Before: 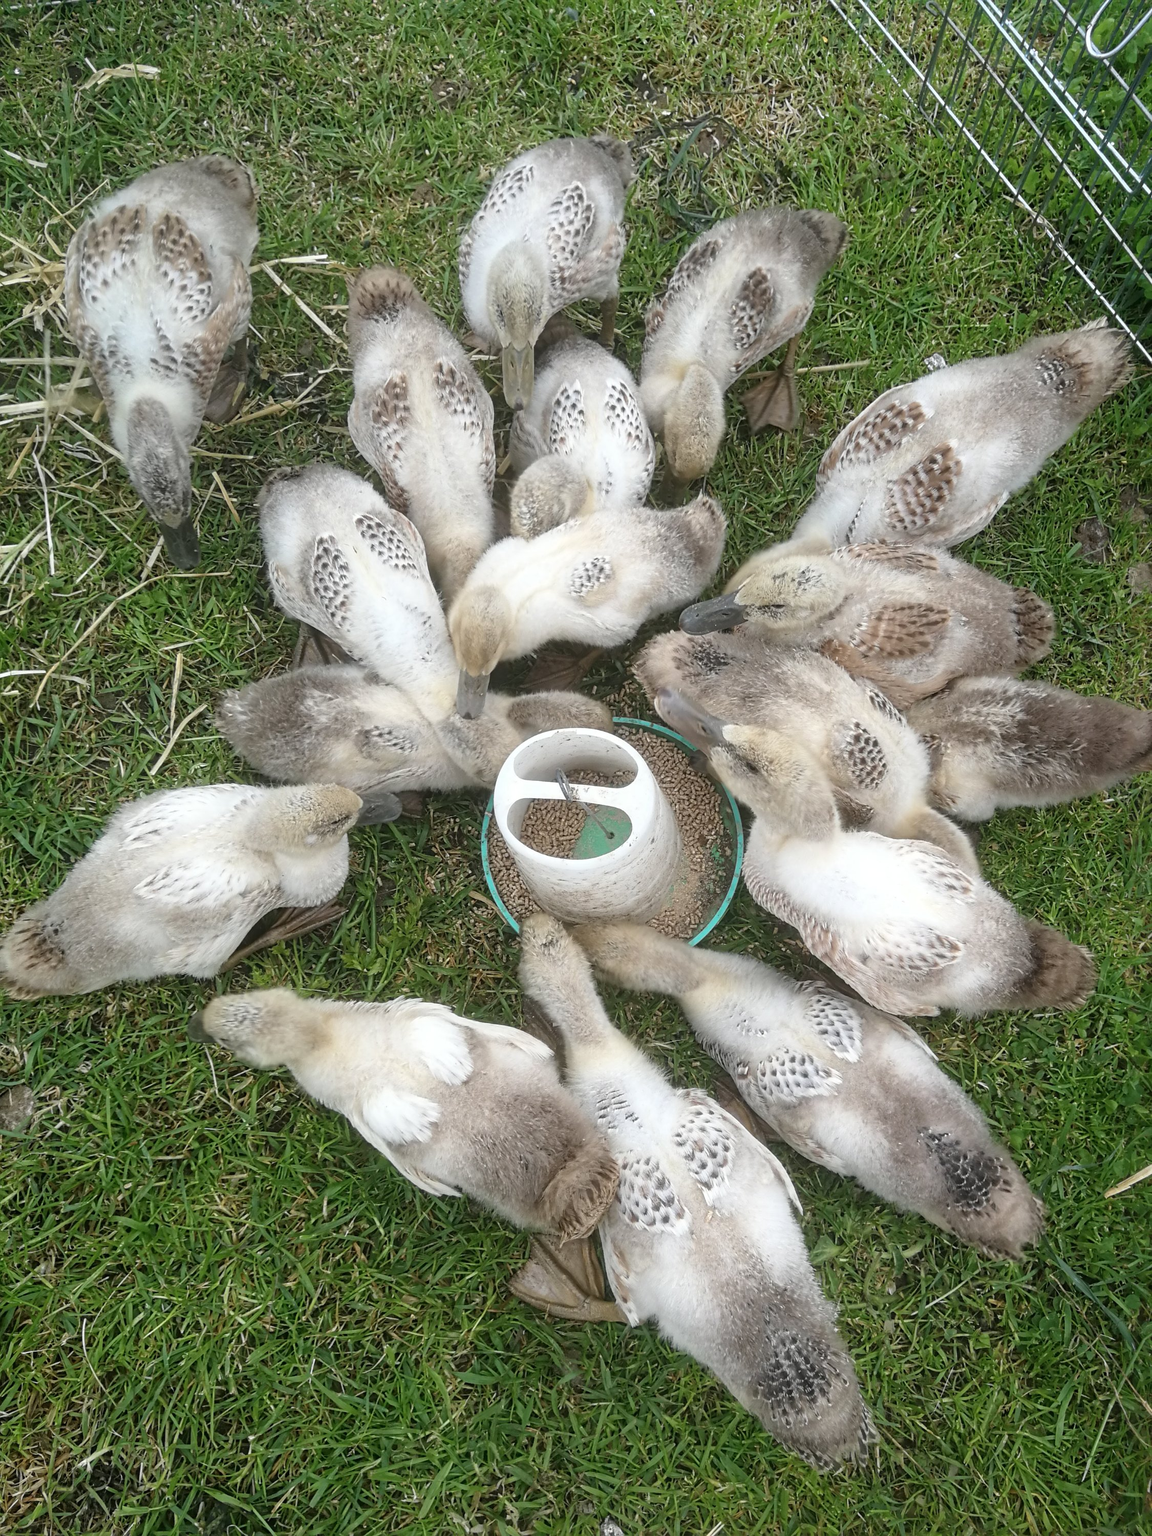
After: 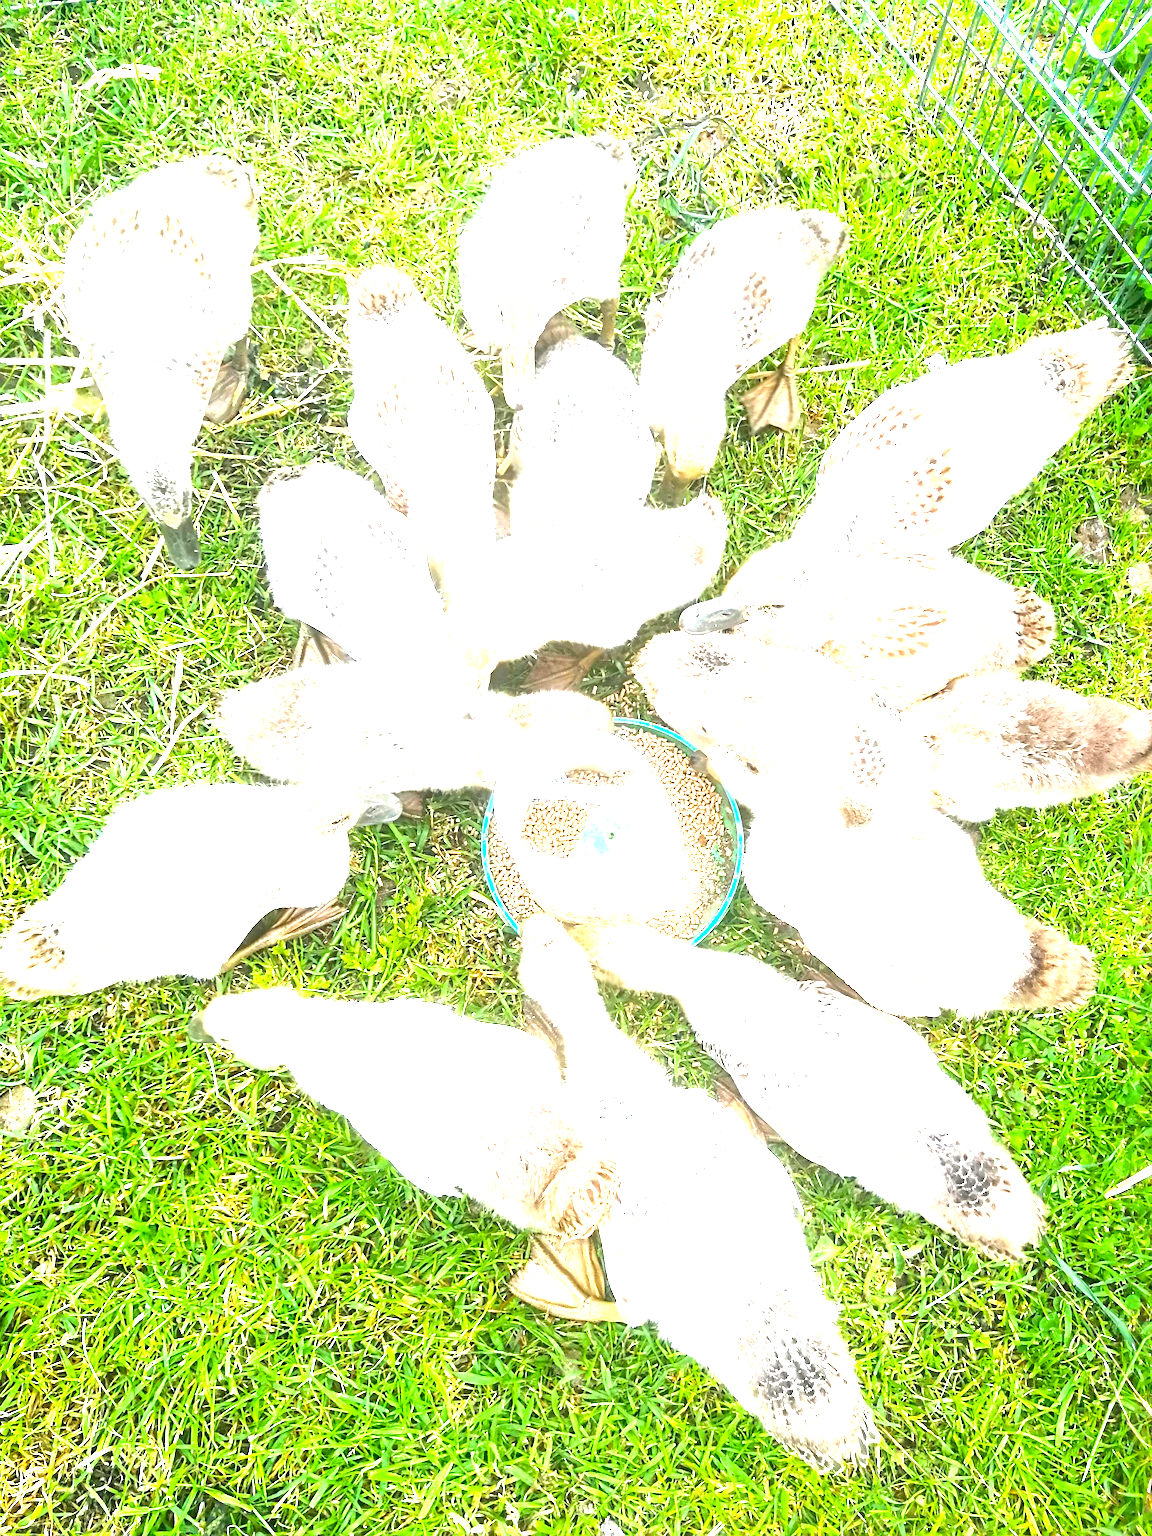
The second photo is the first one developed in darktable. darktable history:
levels: levels [0, 0.352, 0.703]
exposure: black level correction 0, exposure 1.741 EV, compensate exposure bias true, compensate highlight preservation false
color balance rgb: perceptual saturation grading › global saturation 30%, global vibrance 20%
